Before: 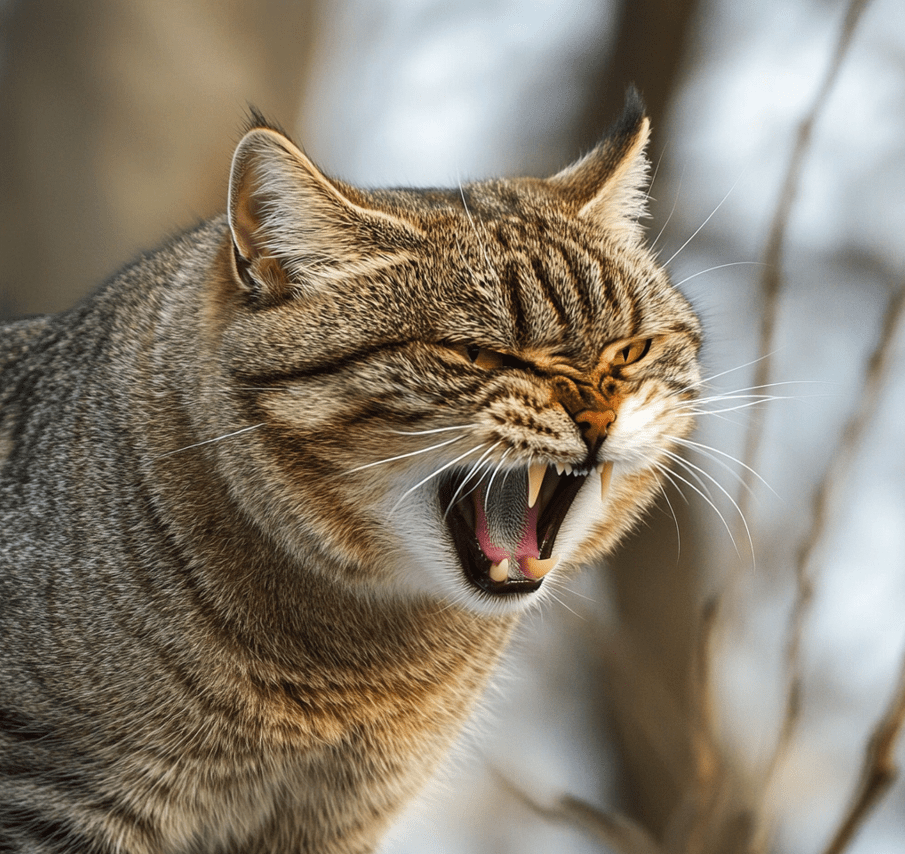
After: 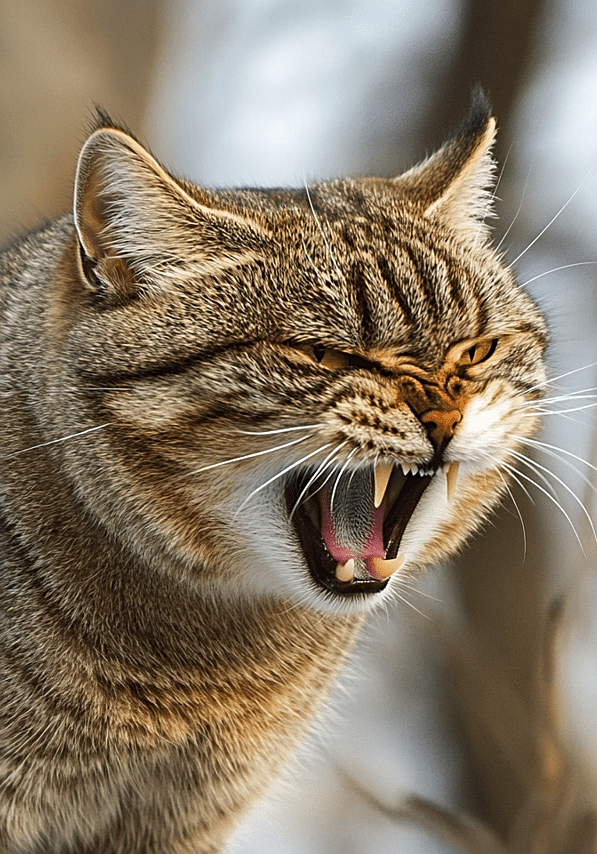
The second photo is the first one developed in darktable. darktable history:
exposure: compensate highlight preservation false
crop: left 17.045%, right 16.966%
sharpen: on, module defaults
